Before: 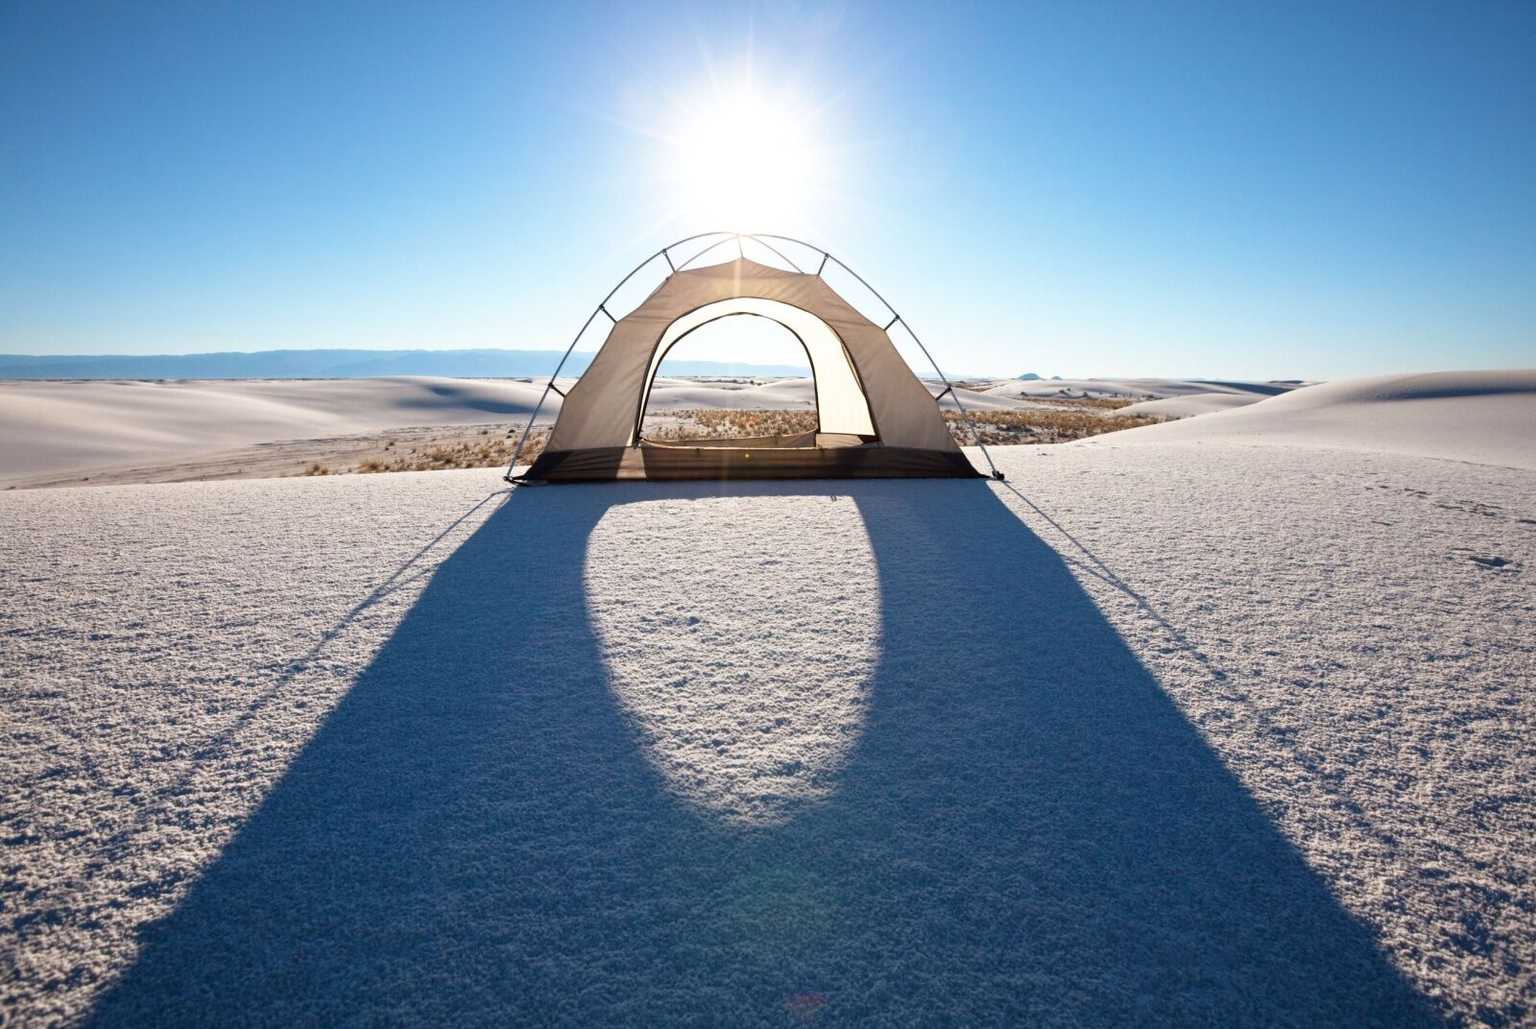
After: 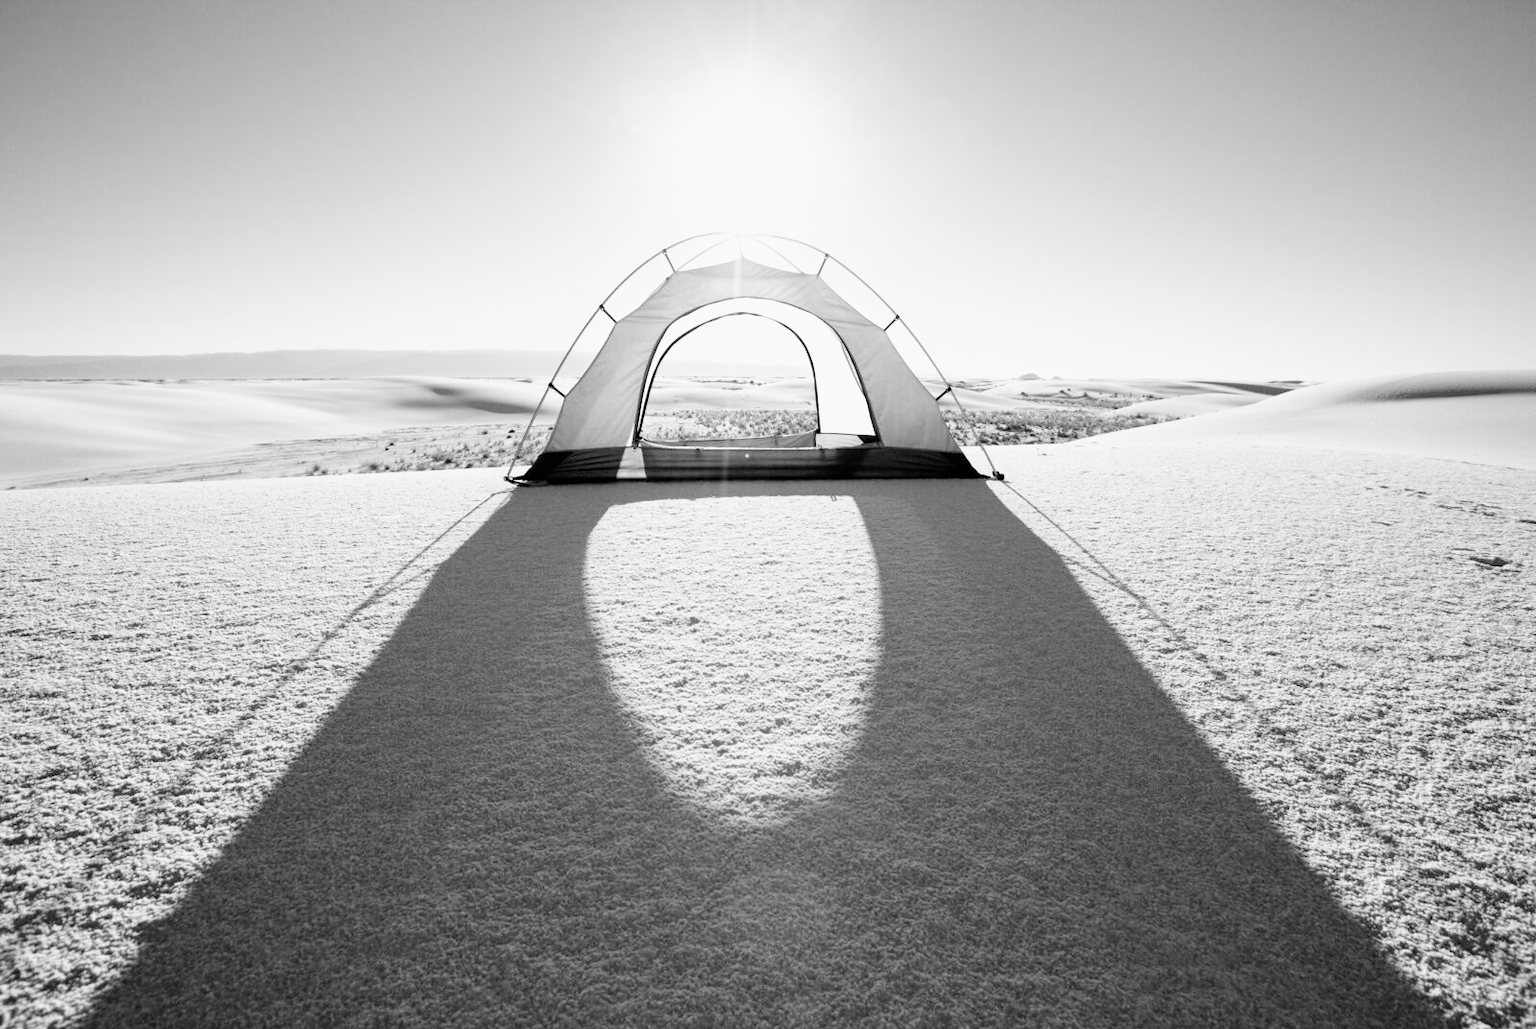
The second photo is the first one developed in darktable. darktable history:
monochrome: a -6.99, b 35.61, size 1.4
rotate and perspective: crop left 0, crop top 0
exposure: exposure 1.25 EV, compensate exposure bias true, compensate highlight preservation false
filmic rgb: black relative exposure -5 EV, hardness 2.88, contrast 1.2, highlights saturation mix -30%
